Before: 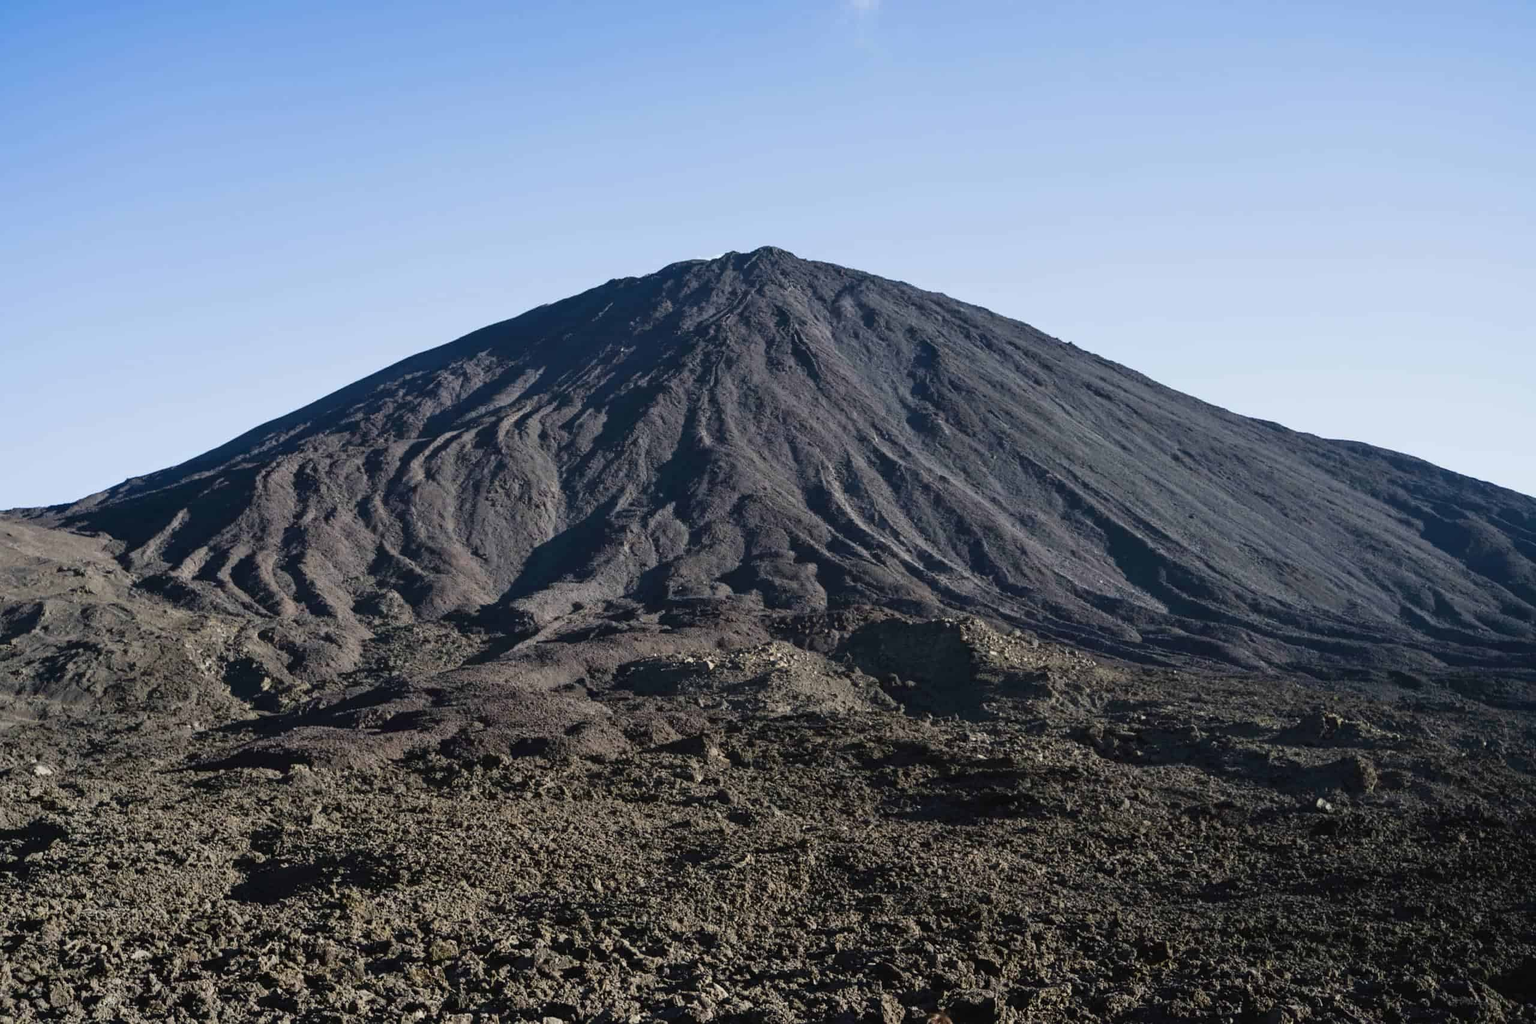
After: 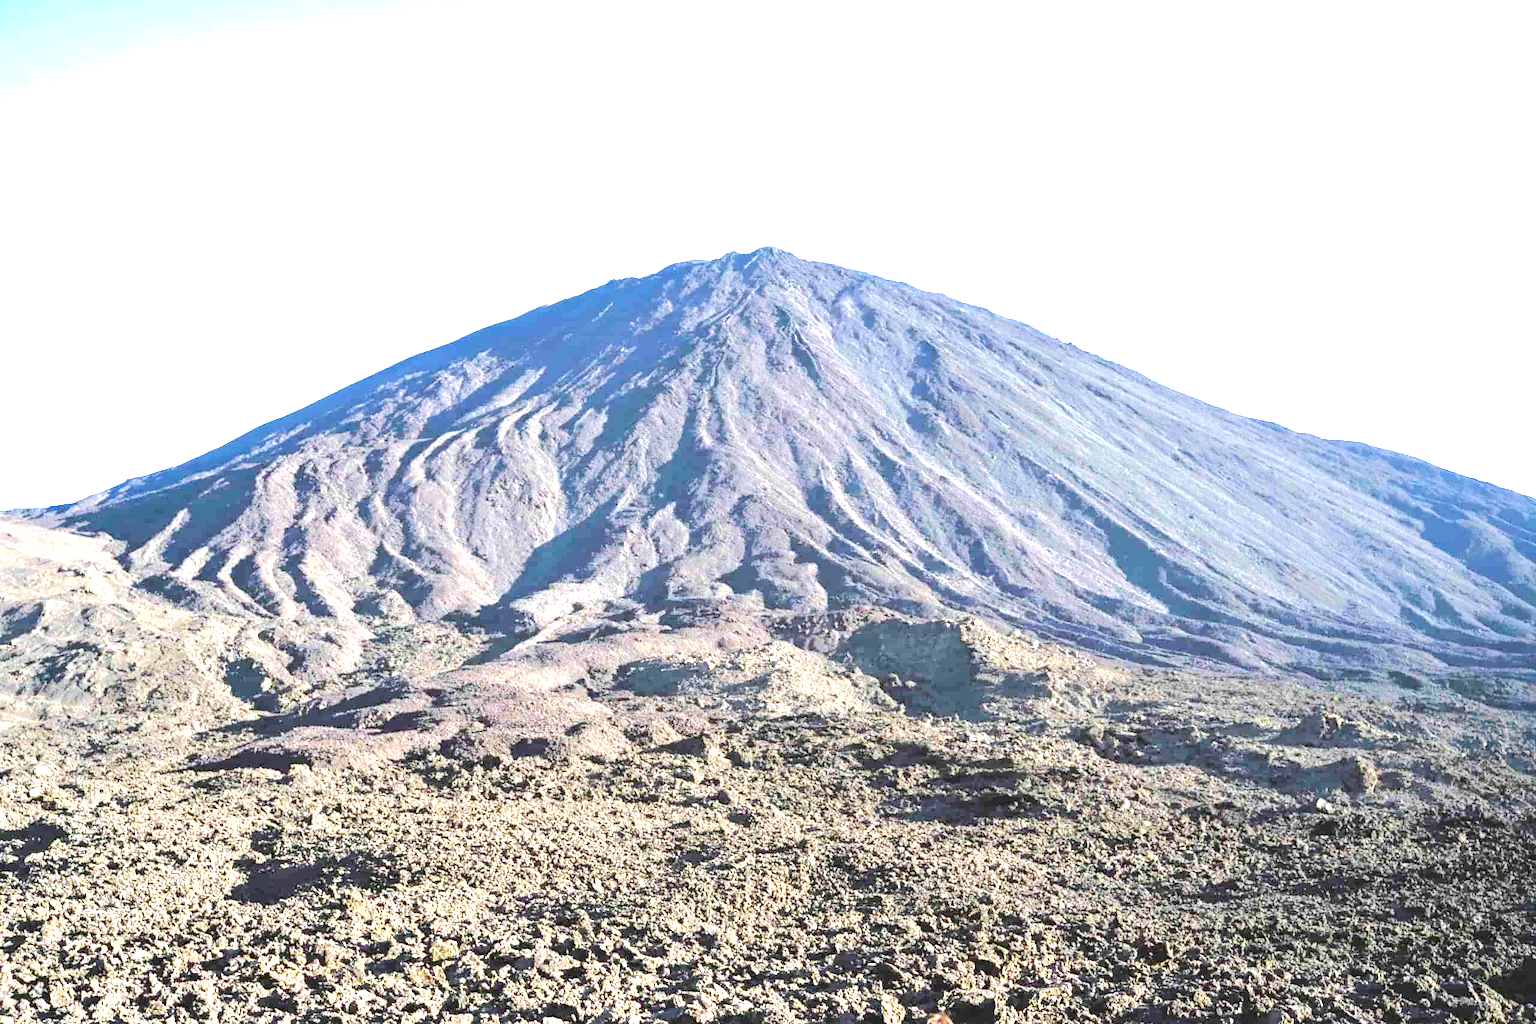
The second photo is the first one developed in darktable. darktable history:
exposure: exposure 2.286 EV, compensate highlight preservation false
tone equalizer: -7 EV 0.147 EV, -6 EV 0.618 EV, -5 EV 1.14 EV, -4 EV 1.35 EV, -3 EV 1.15 EV, -2 EV 0.6 EV, -1 EV 0.162 EV, edges refinement/feathering 500, mask exposure compensation -1.57 EV, preserve details no
